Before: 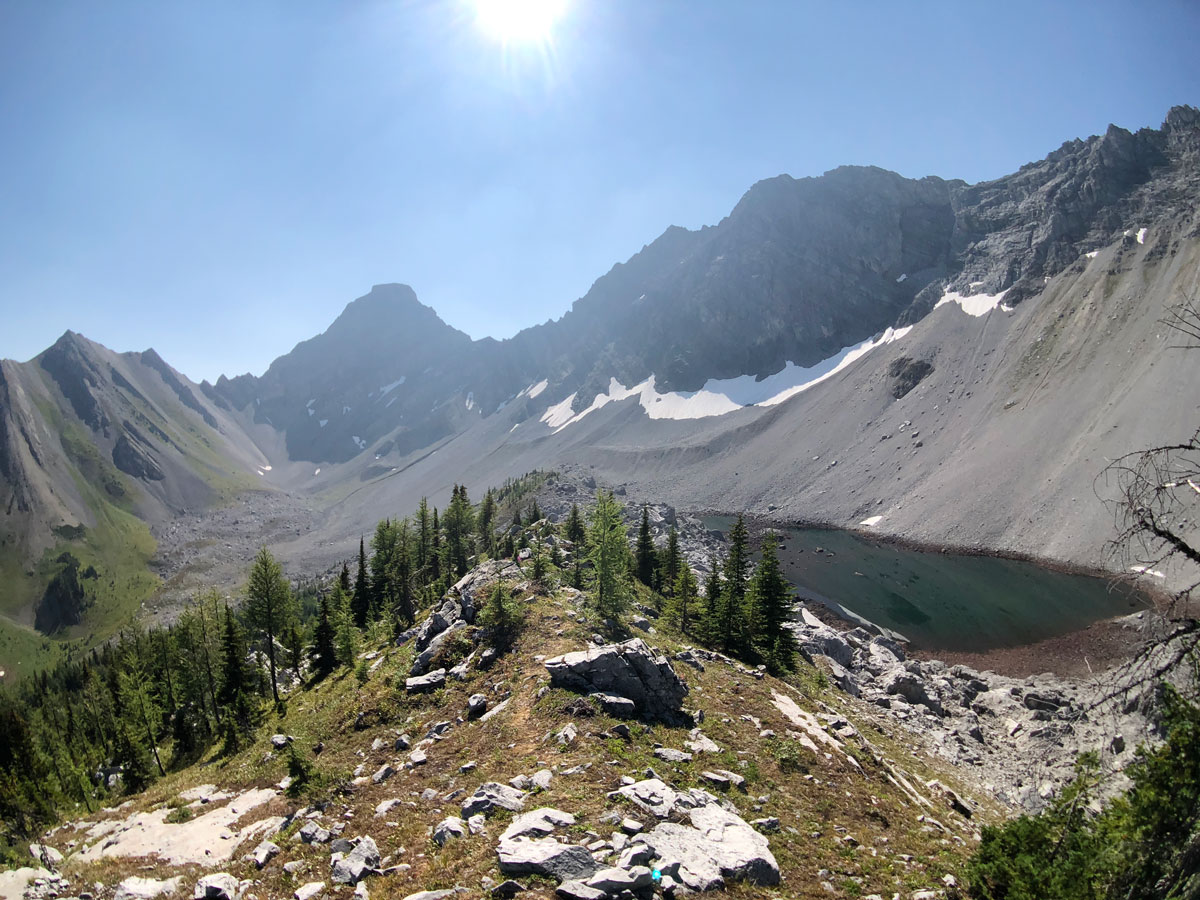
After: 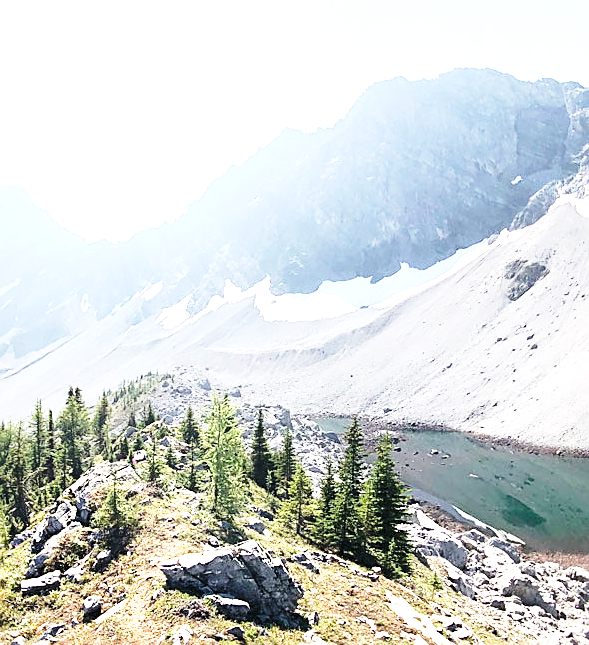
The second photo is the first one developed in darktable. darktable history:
exposure: black level correction 0, exposure 1.553 EV, compensate highlight preservation false
base curve: curves: ch0 [(0, 0) (0.028, 0.03) (0.121, 0.232) (0.46, 0.748) (0.859, 0.968) (1, 1)], preserve colors none
sharpen: on, module defaults
crop: left 32.092%, top 10.931%, right 18.777%, bottom 17.329%
contrast brightness saturation: saturation -0.047
